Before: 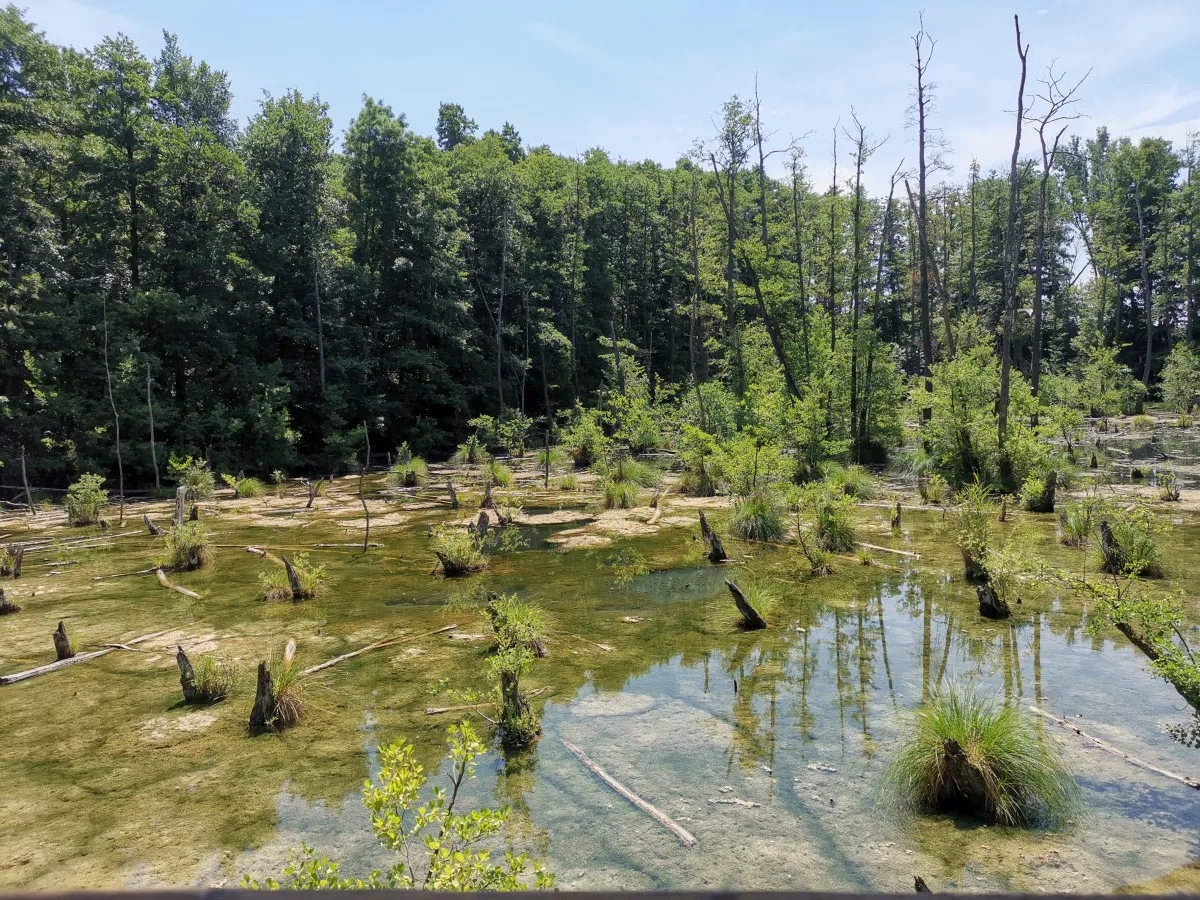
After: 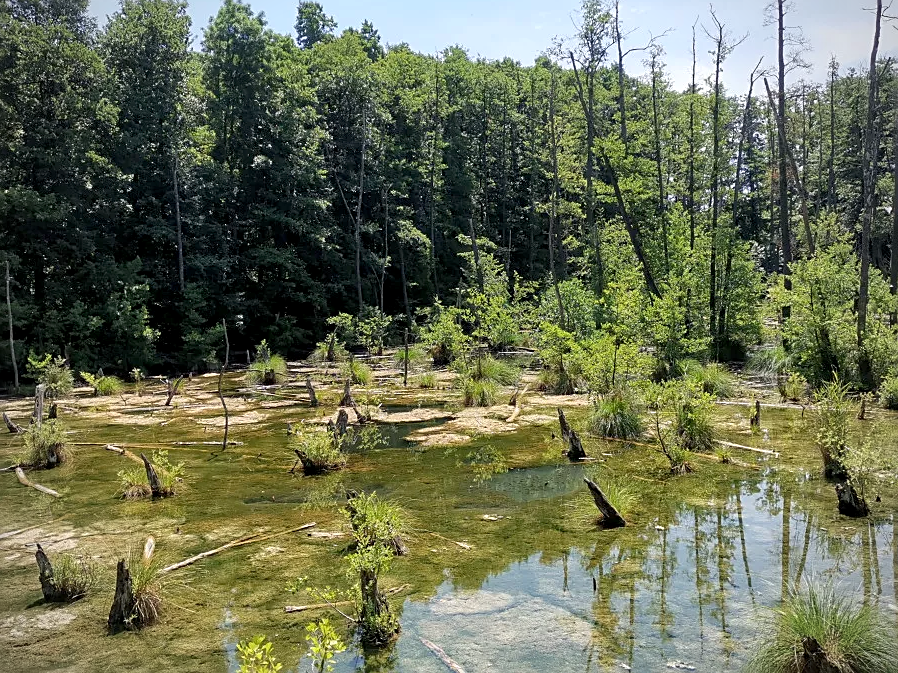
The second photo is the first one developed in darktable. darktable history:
exposure: black level correction 0.002, exposure 0.149 EV, compensate highlight preservation false
sharpen: on, module defaults
crop and rotate: left 11.825%, top 11.424%, right 13.329%, bottom 13.744%
vignetting: fall-off radius 60.68%
